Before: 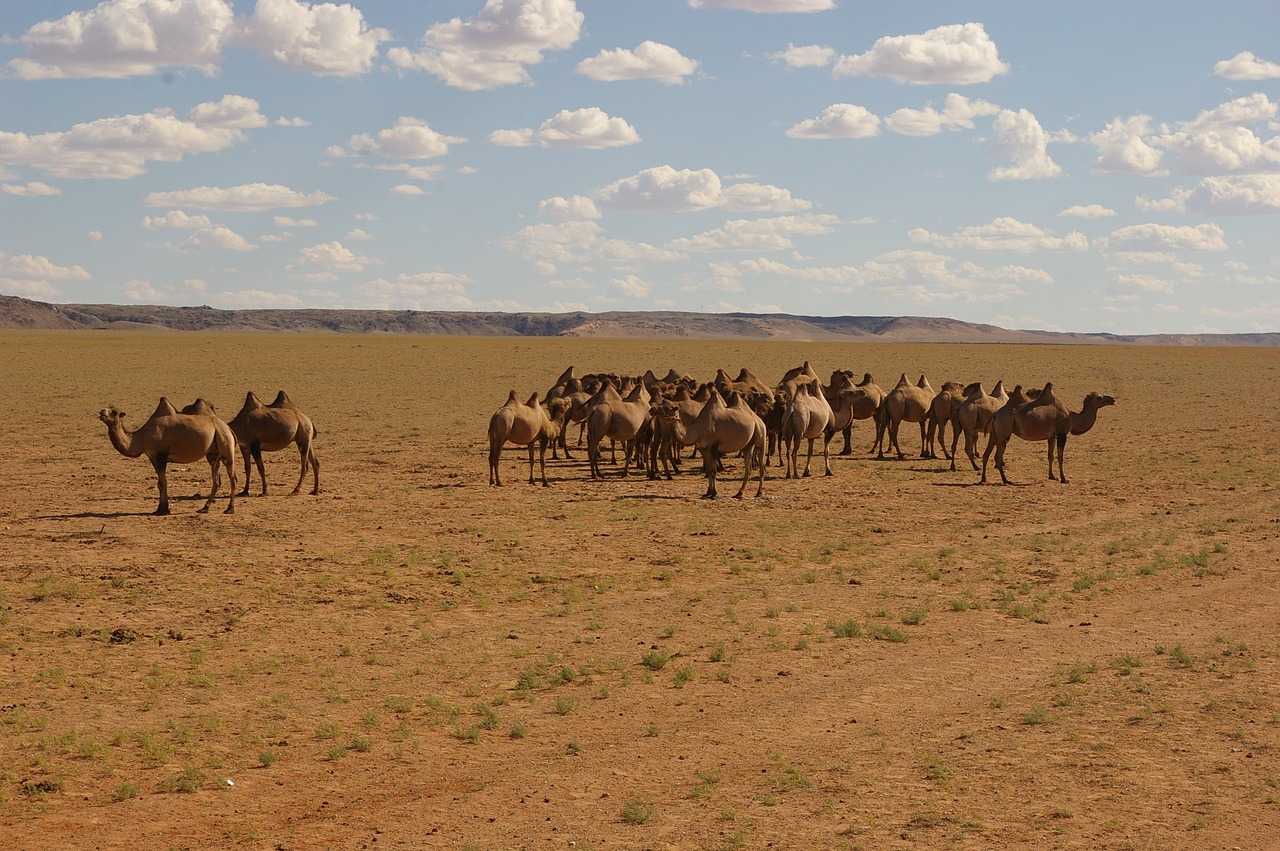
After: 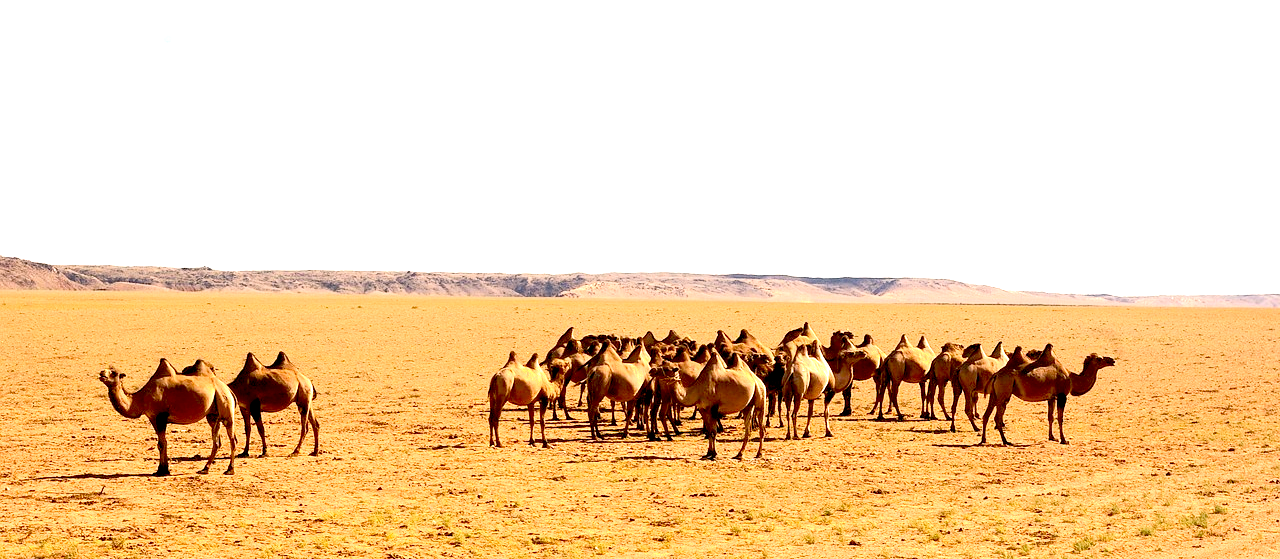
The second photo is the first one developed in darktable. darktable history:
exposure: black level correction 0.016, exposure 1.782 EV, compensate highlight preservation false
crop and rotate: top 4.771%, bottom 29.496%
shadows and highlights: shadows 0.175, highlights 41.24
color correction: highlights a* 5.99, highlights b* 4.73
